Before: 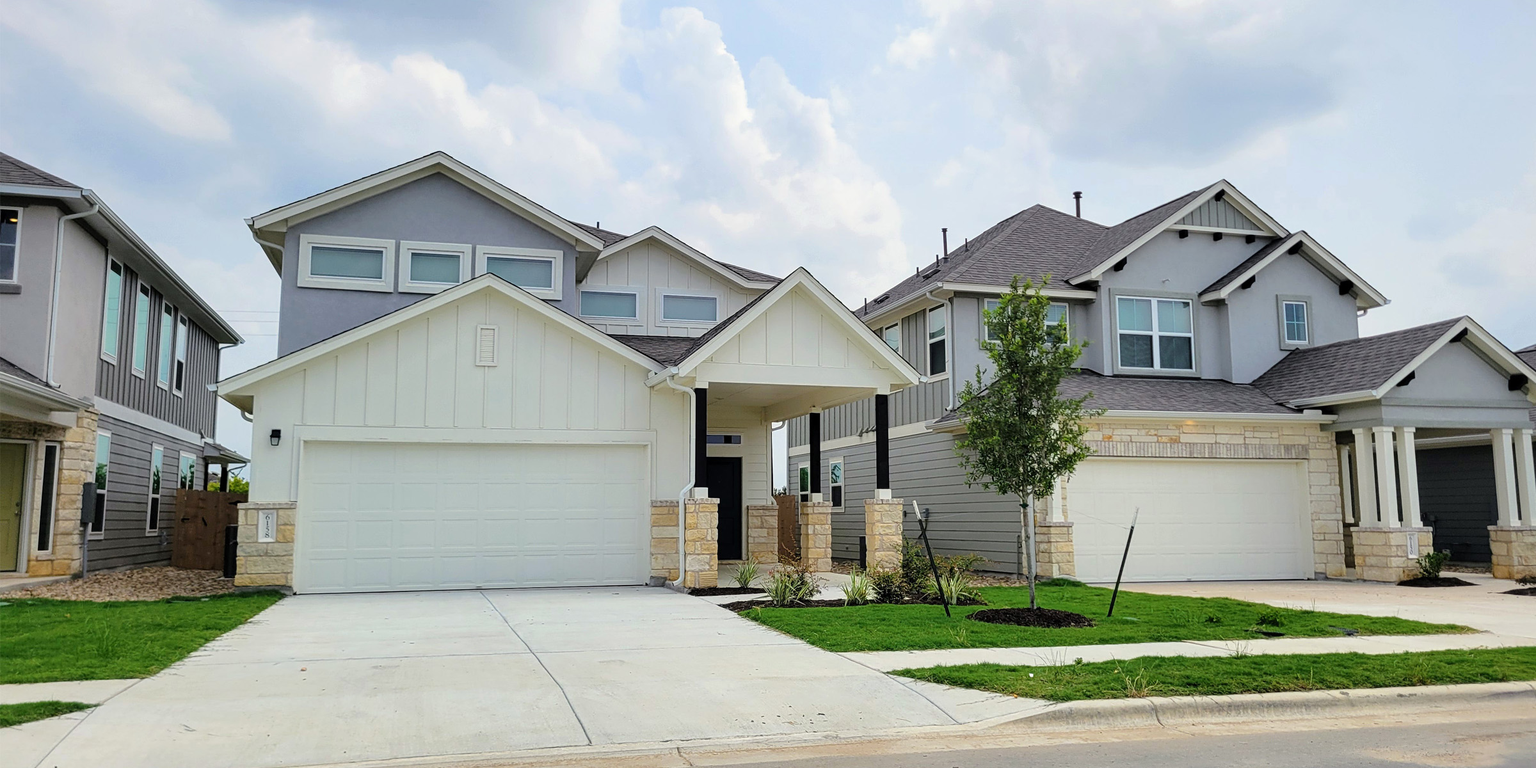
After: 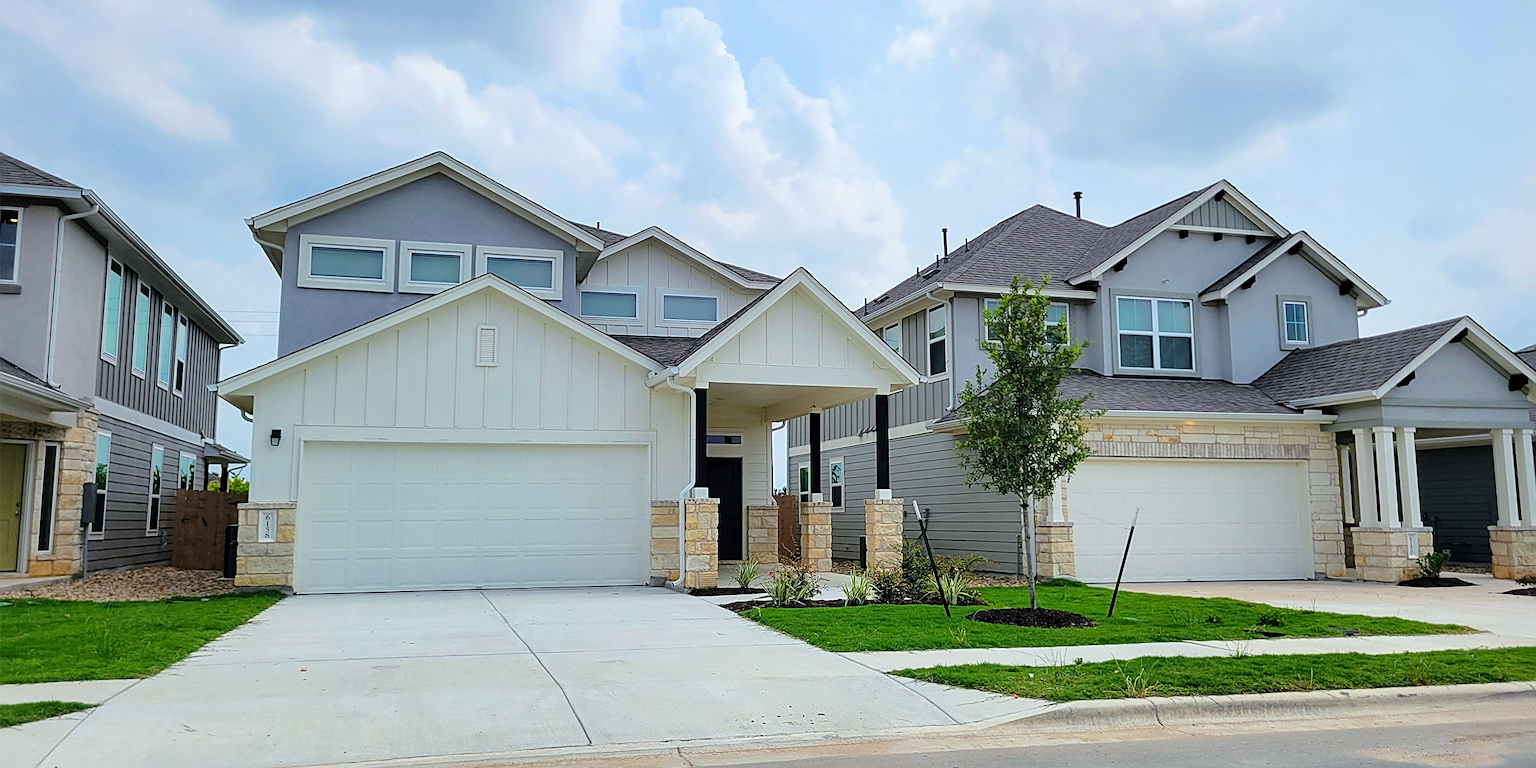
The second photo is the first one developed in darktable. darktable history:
sharpen: on, module defaults
color calibration: output R [0.972, 0.068, -0.094, 0], output G [-0.178, 1.216, -0.086, 0], output B [0.095, -0.136, 0.98, 0], illuminant as shot in camera, x 0.358, y 0.373, temperature 4628.91 K
